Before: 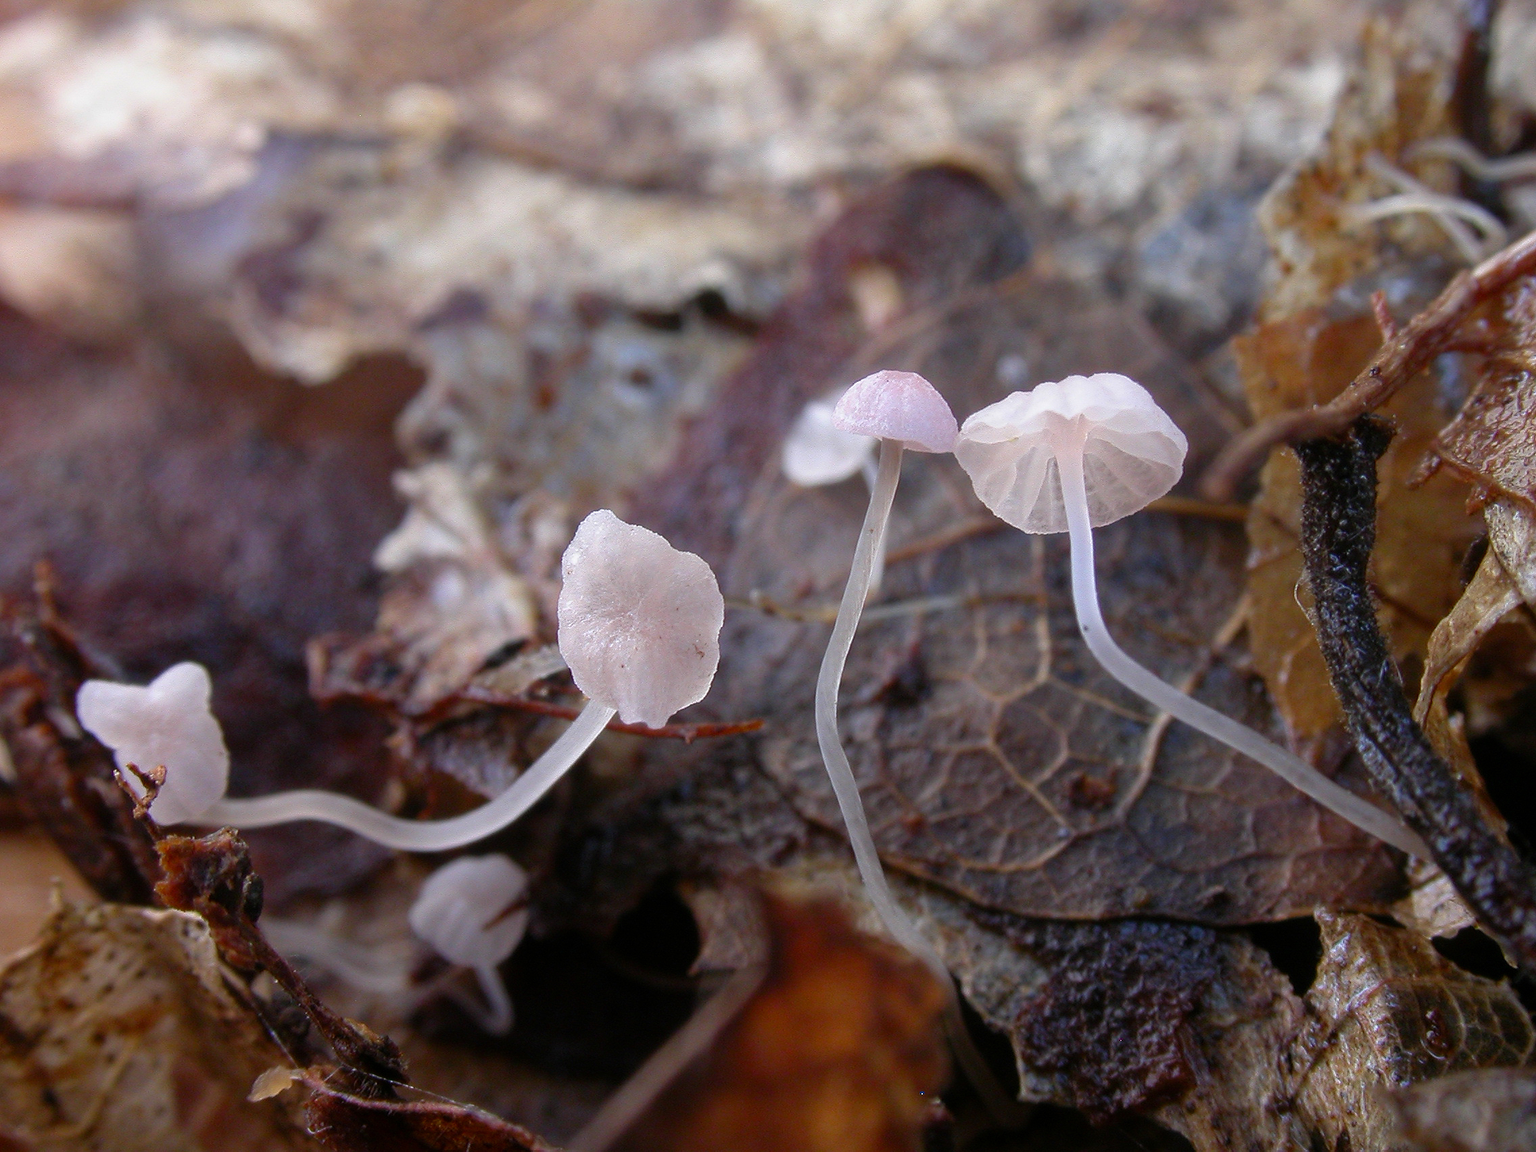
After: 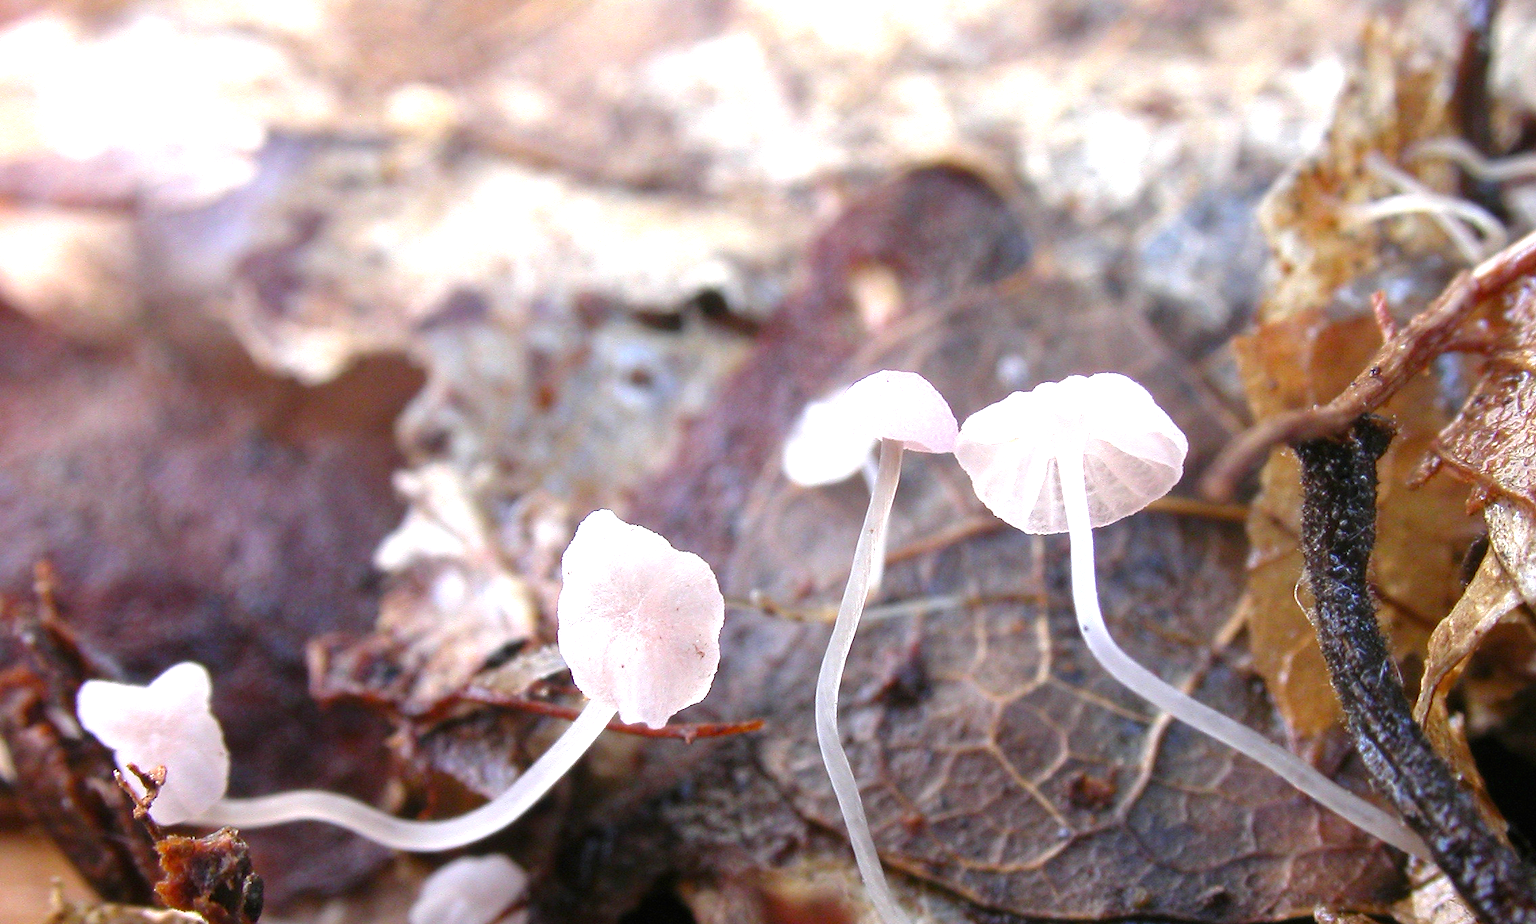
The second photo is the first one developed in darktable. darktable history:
crop: bottom 19.68%
exposure: black level correction 0, exposure 1.2 EV, compensate highlight preservation false
